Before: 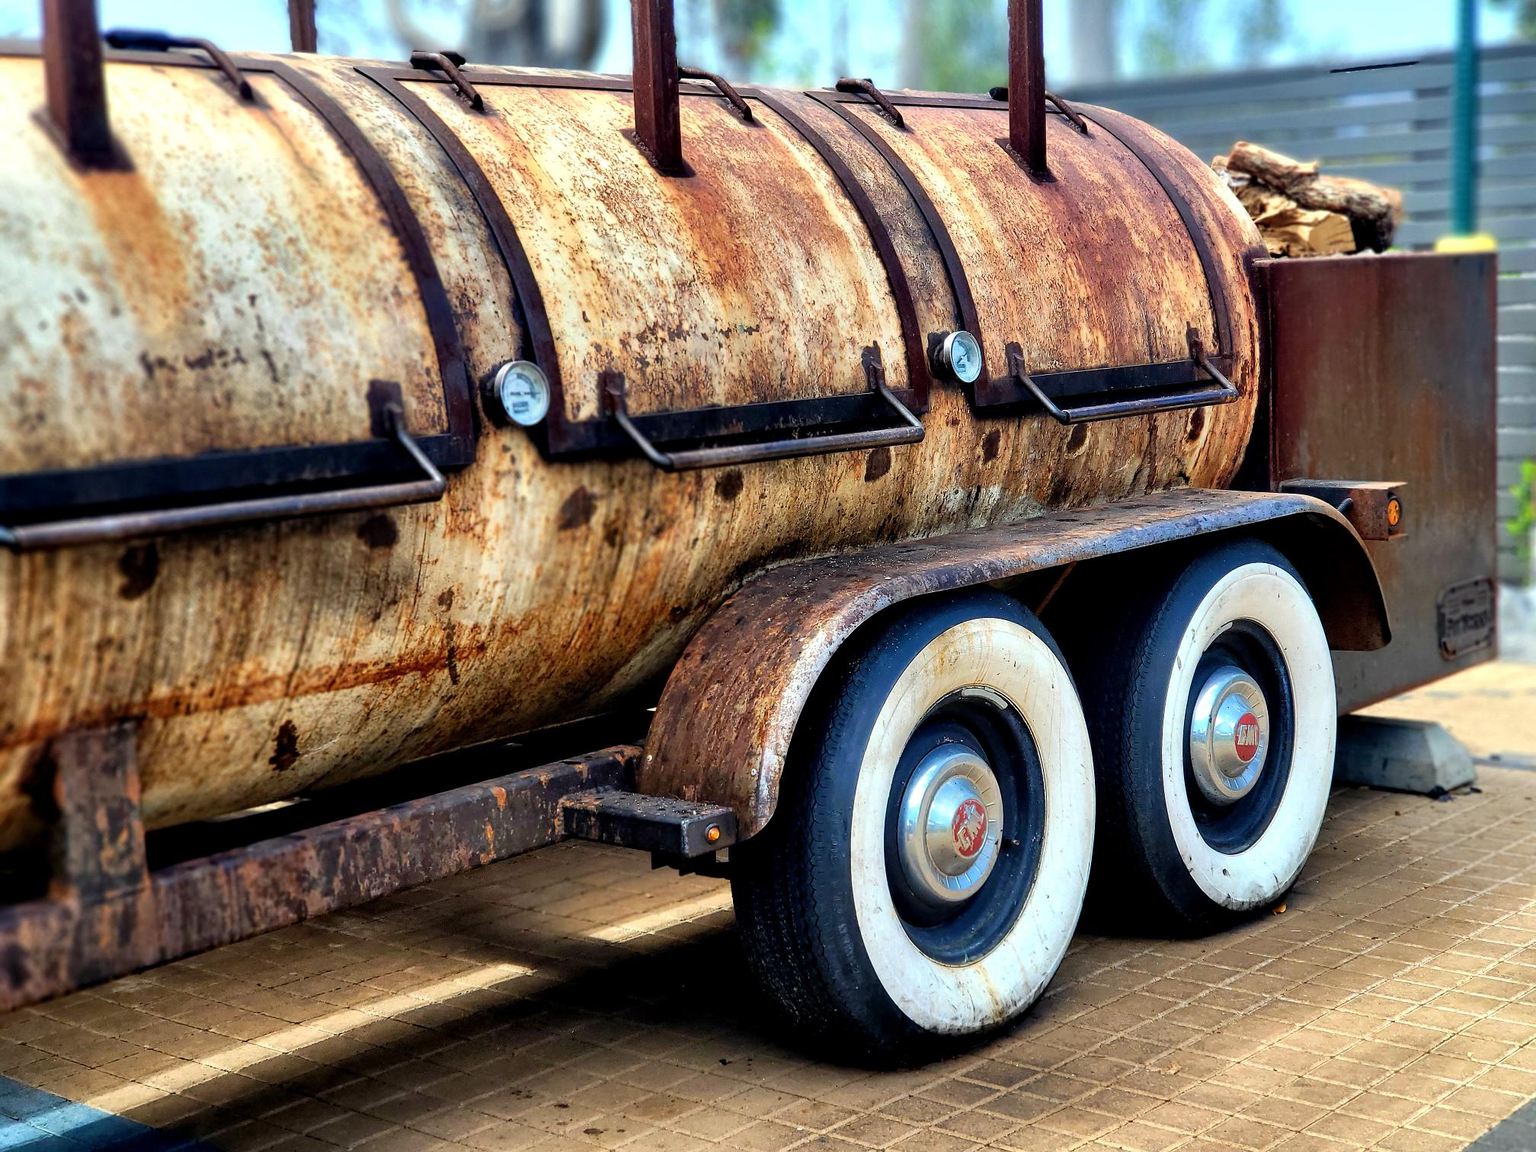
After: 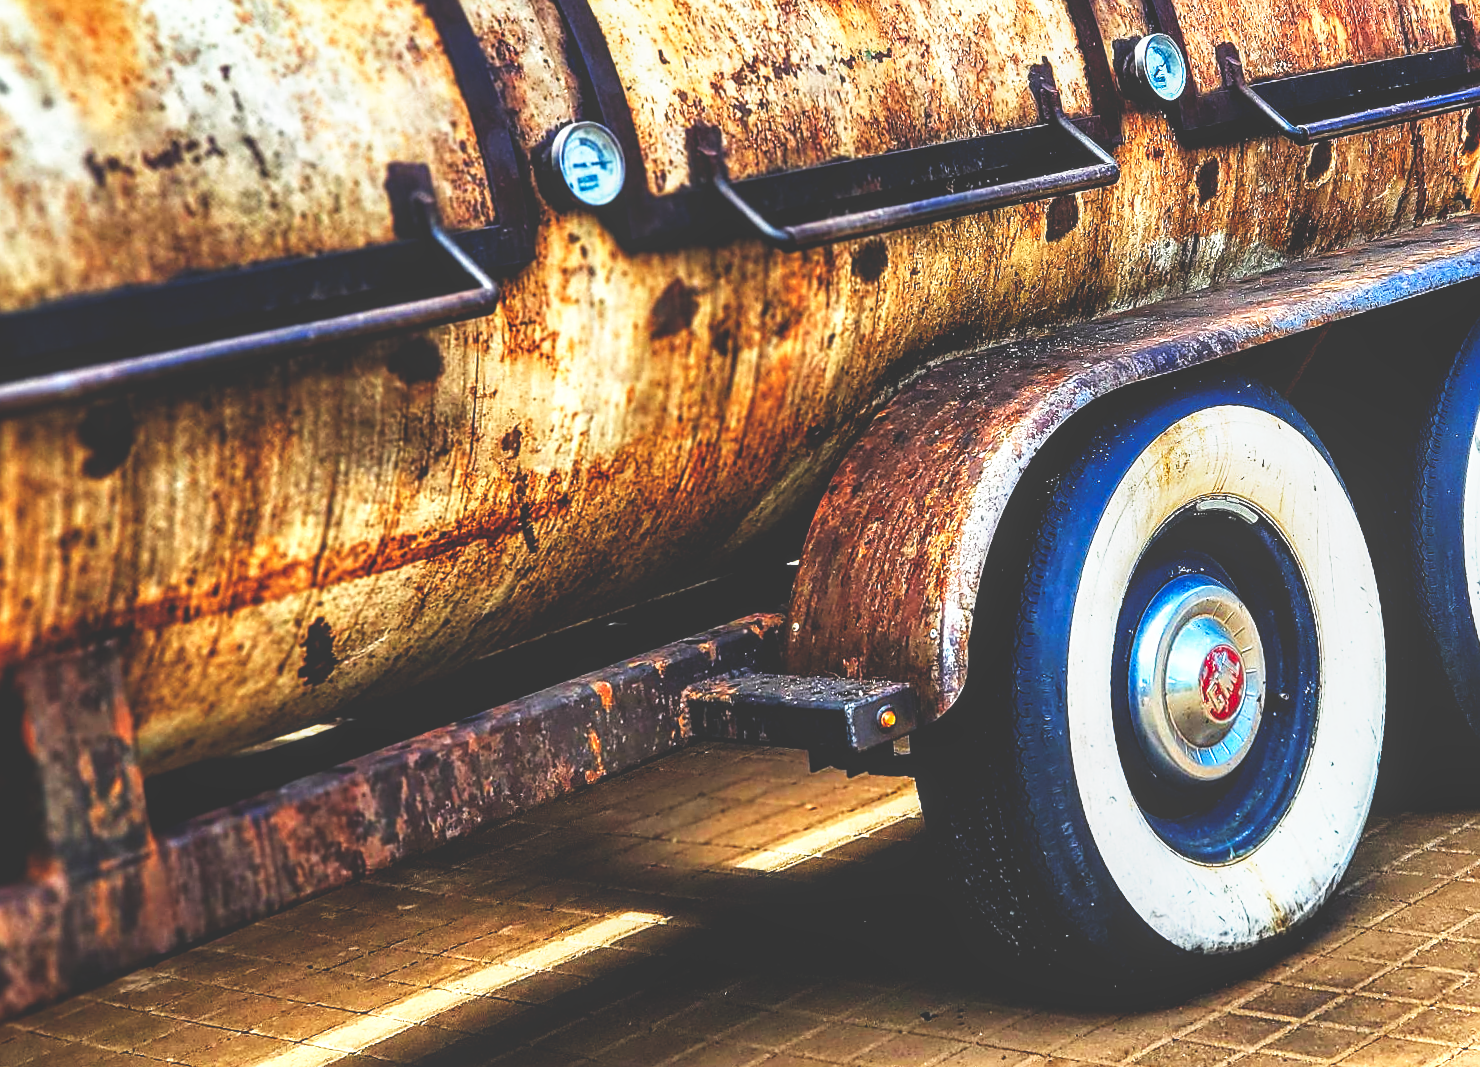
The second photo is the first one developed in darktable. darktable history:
sharpen: on, module defaults
color balance rgb: perceptual saturation grading › global saturation 35%, perceptual saturation grading › highlights -30%, perceptual saturation grading › shadows 35%, perceptual brilliance grading › global brilliance 3%, perceptual brilliance grading › highlights -3%, perceptual brilliance grading › shadows 3%
crop: left 6.488%, top 27.668%, right 24.183%, bottom 8.656%
rotate and perspective: rotation -4.86°, automatic cropping off
local contrast: on, module defaults
base curve: curves: ch0 [(0, 0.036) (0.007, 0.037) (0.604, 0.887) (1, 1)], preserve colors none
